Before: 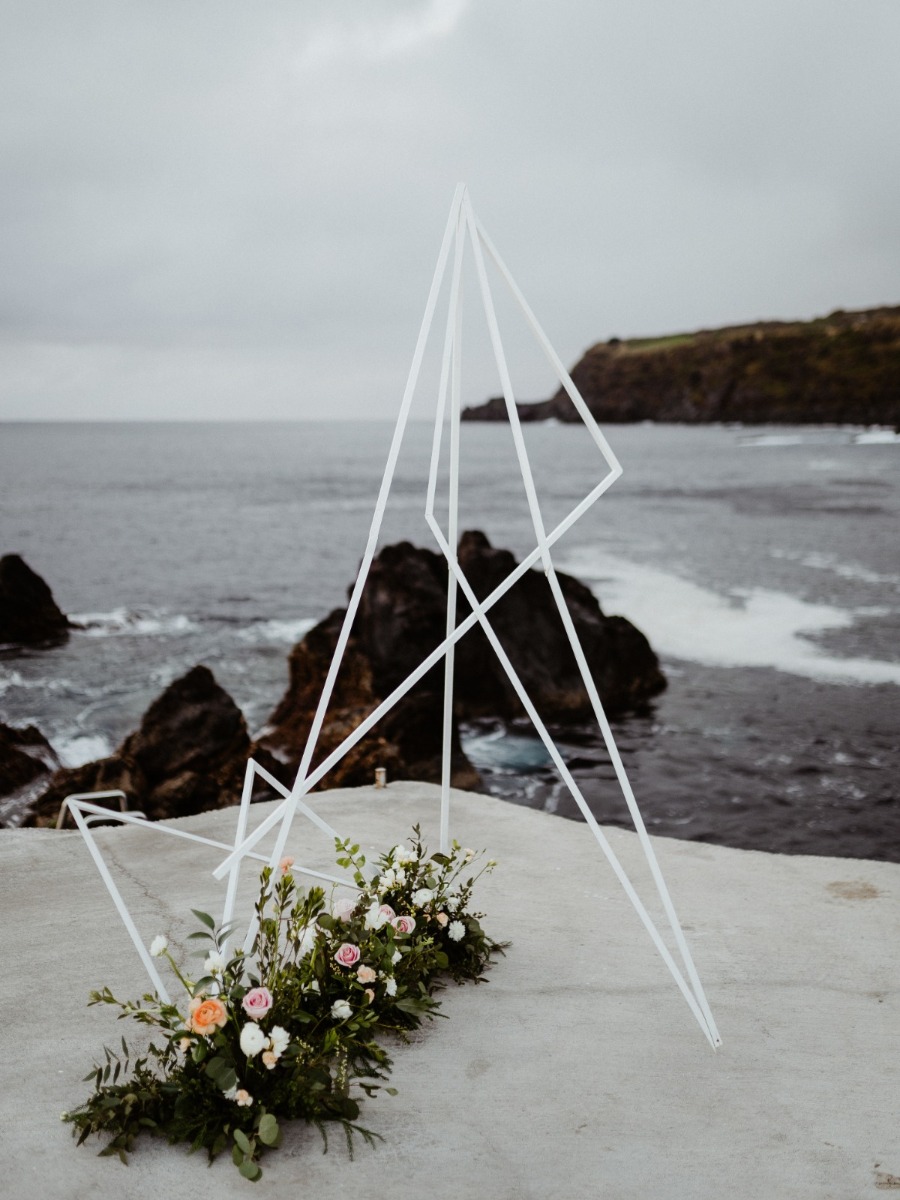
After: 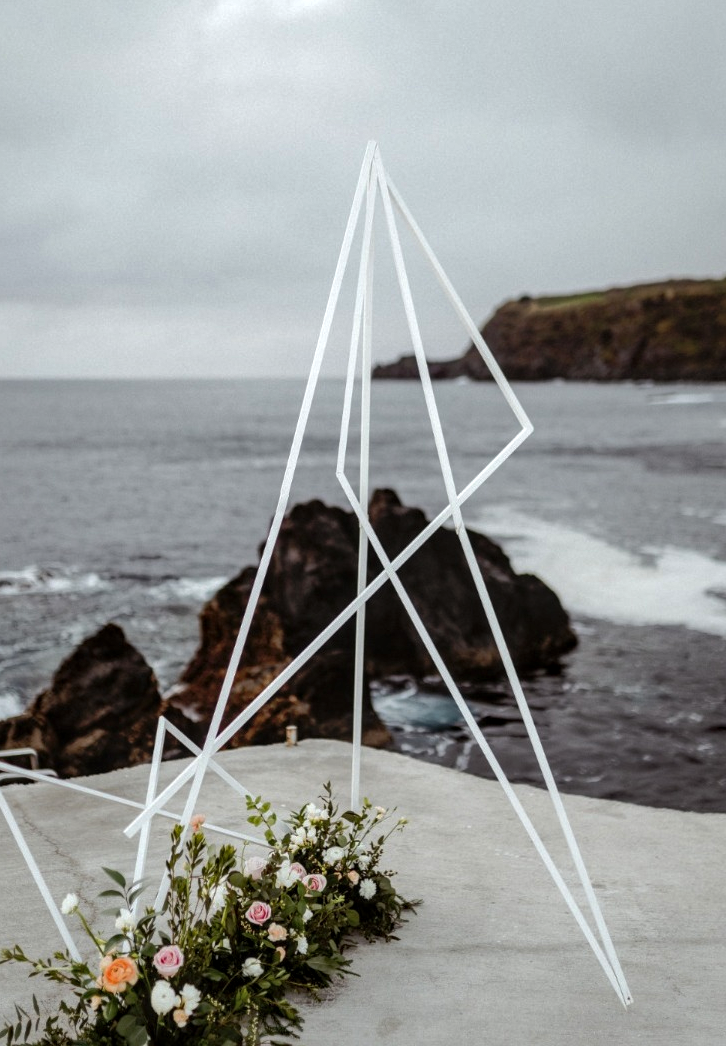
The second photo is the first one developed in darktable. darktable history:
exposure: exposure -0.041 EV, compensate exposure bias true, compensate highlight preservation false
tone equalizer: -8 EV -0.426 EV, -7 EV -0.405 EV, -6 EV -0.335 EV, -5 EV -0.257 EV, -3 EV 0.233 EV, -2 EV 0.334 EV, -1 EV 0.405 EV, +0 EV 0.398 EV, edges refinement/feathering 500, mask exposure compensation -1.57 EV, preserve details no
crop: left 9.974%, top 3.538%, right 9.299%, bottom 9.225%
shadows and highlights: on, module defaults
local contrast: on, module defaults
